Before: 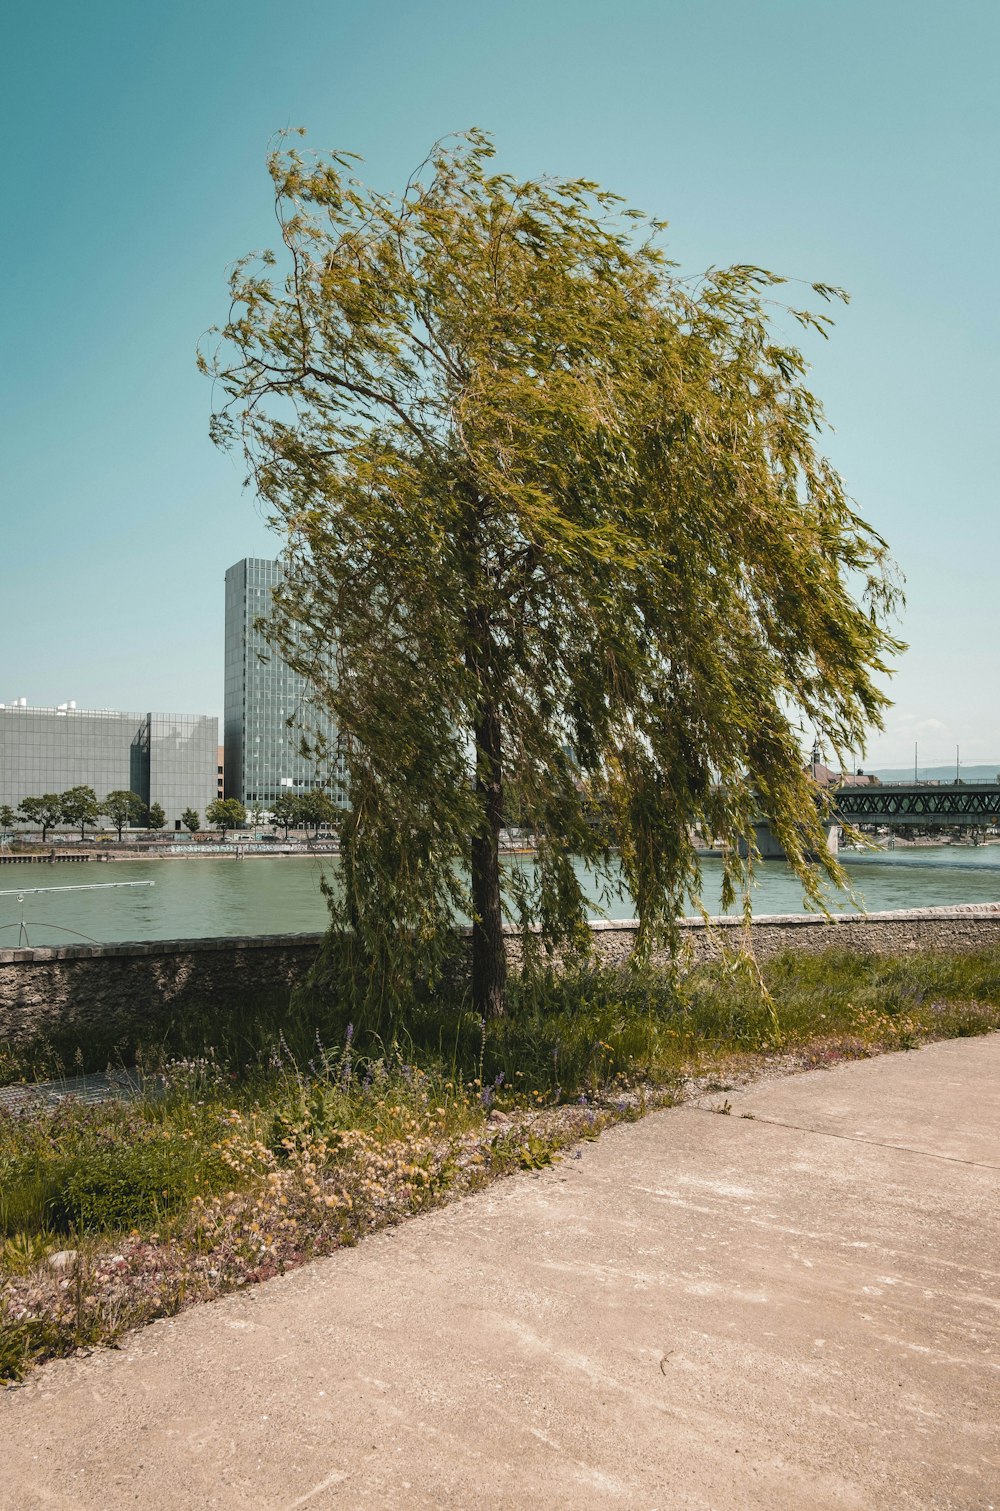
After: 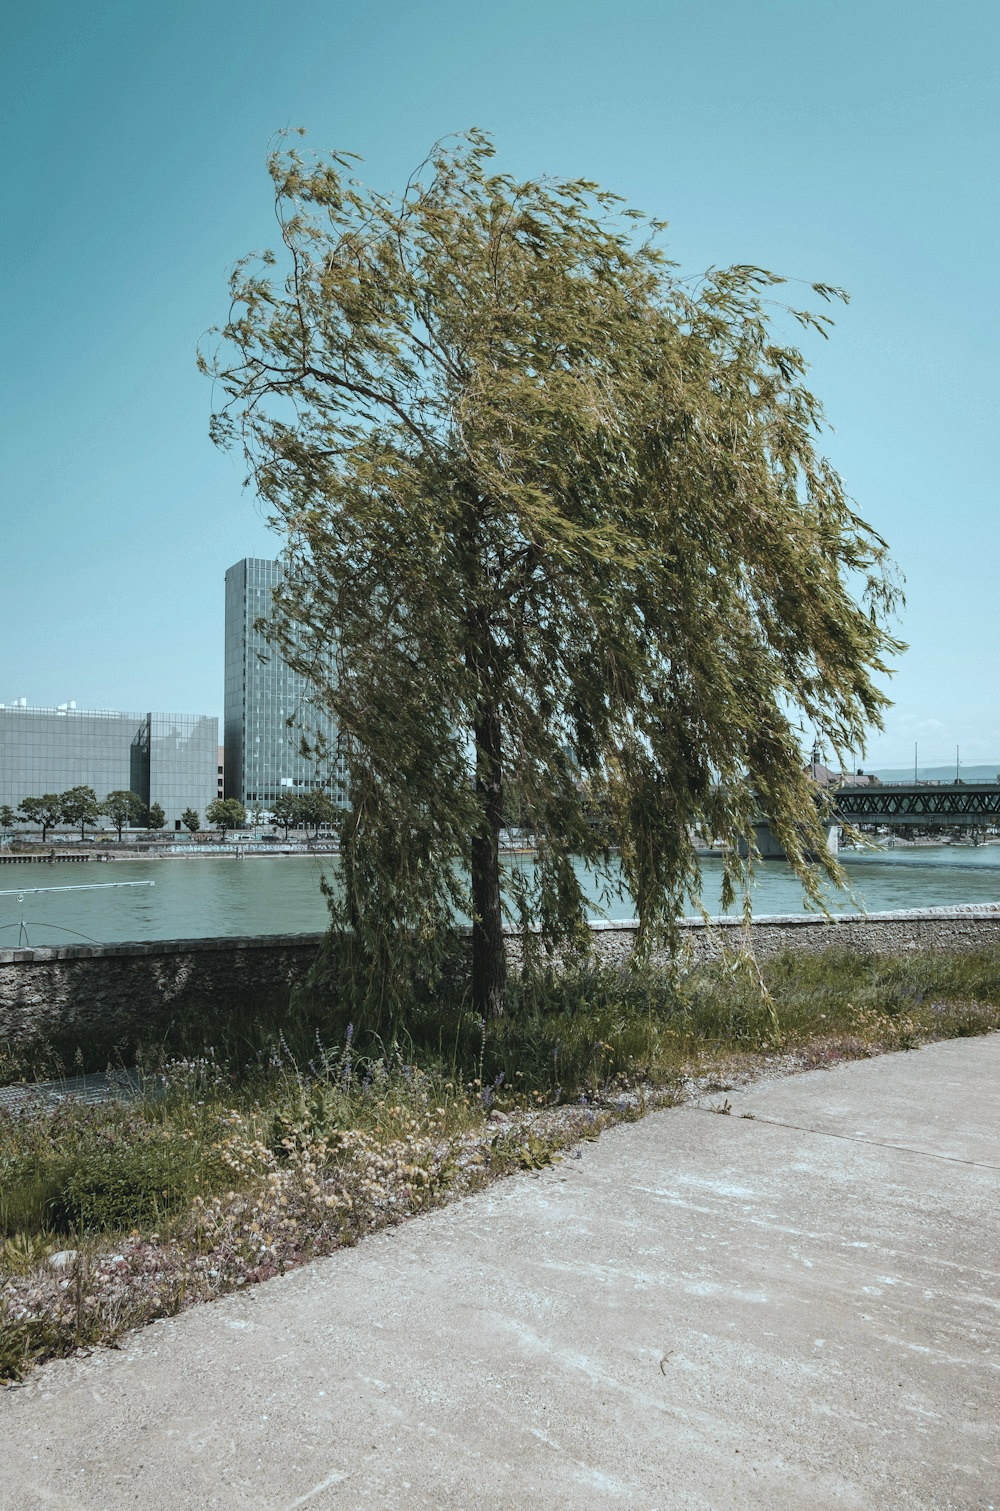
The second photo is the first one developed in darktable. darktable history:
color correction: highlights a* -12.37, highlights b* -18.03, saturation 0.699
